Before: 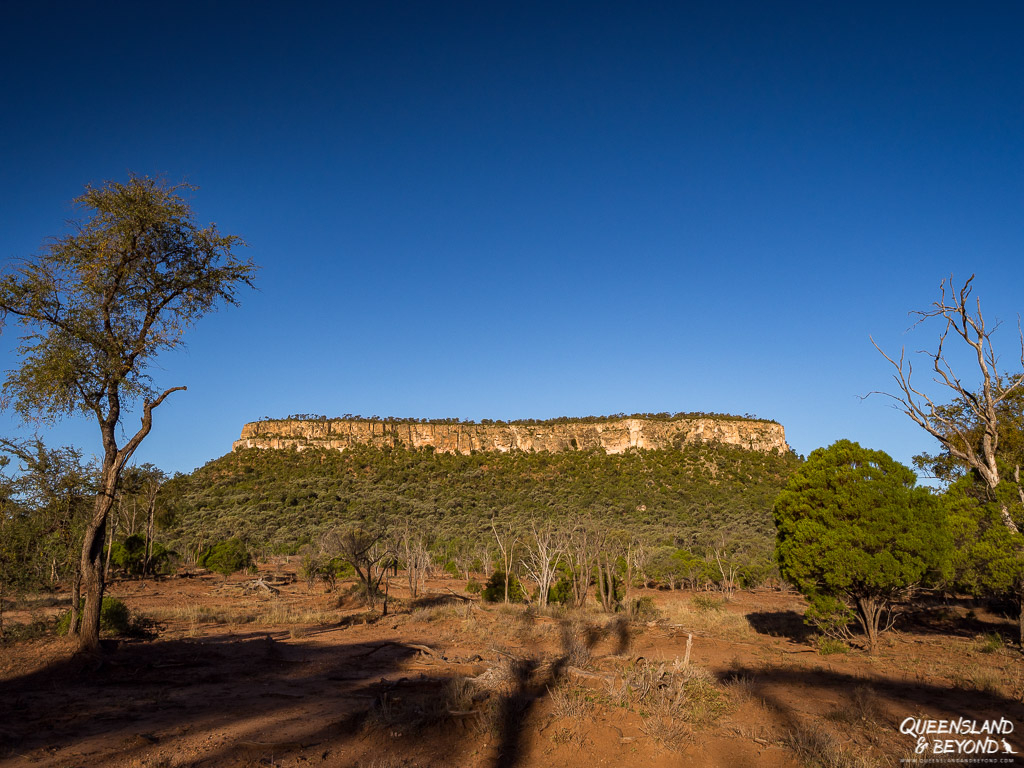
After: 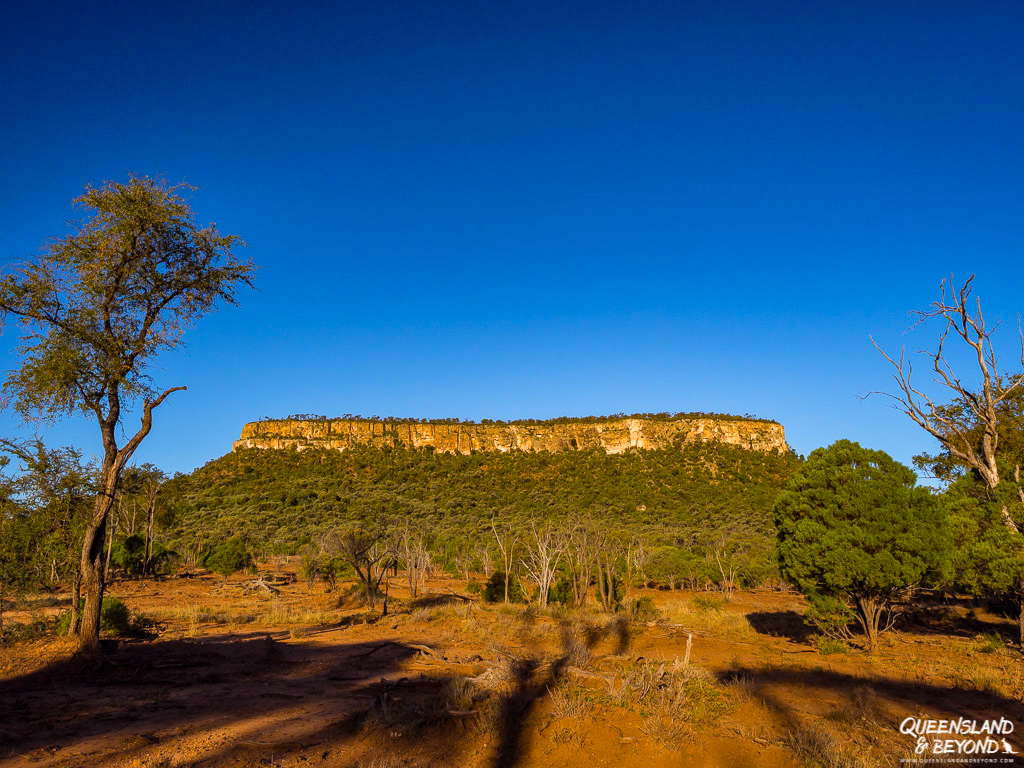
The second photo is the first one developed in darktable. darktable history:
shadows and highlights: low approximation 0.01, soften with gaussian
color balance rgb: perceptual saturation grading › global saturation 29.443%, global vibrance 20%
